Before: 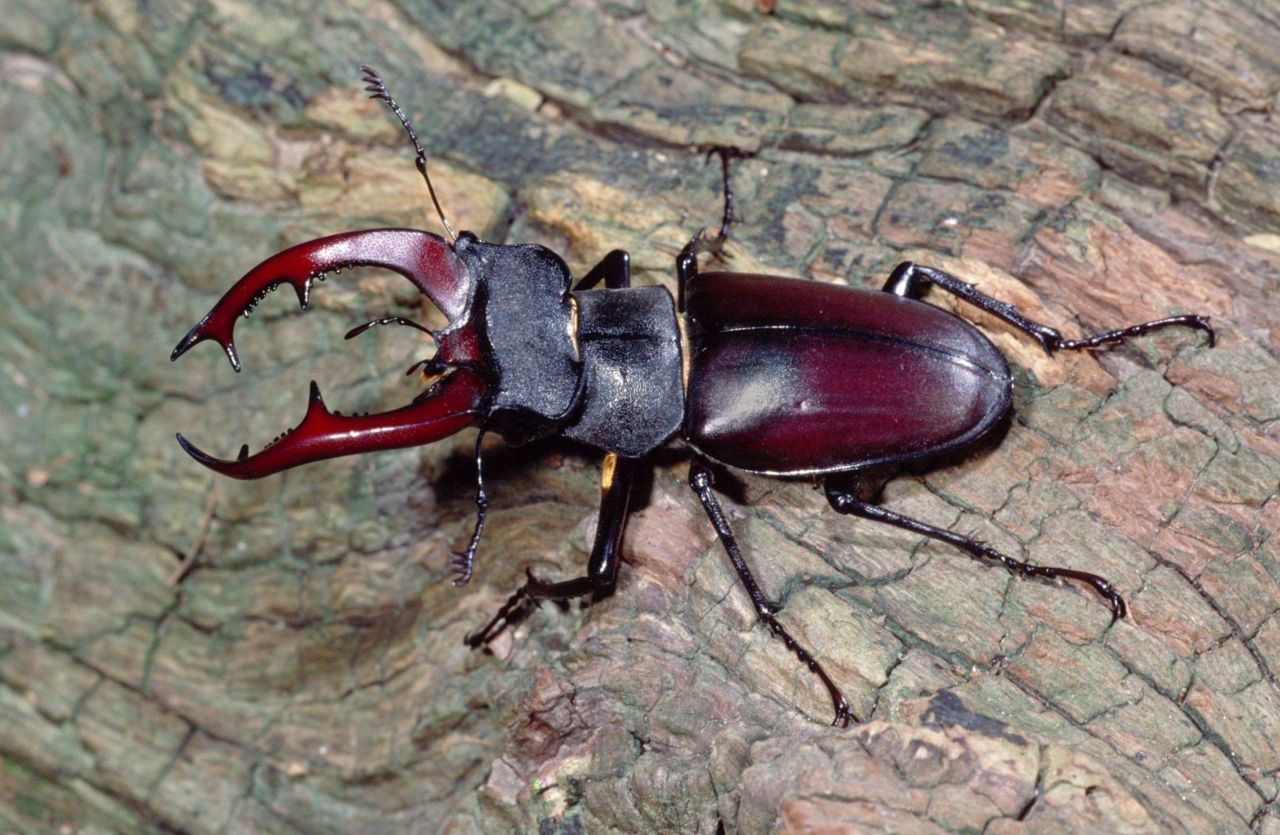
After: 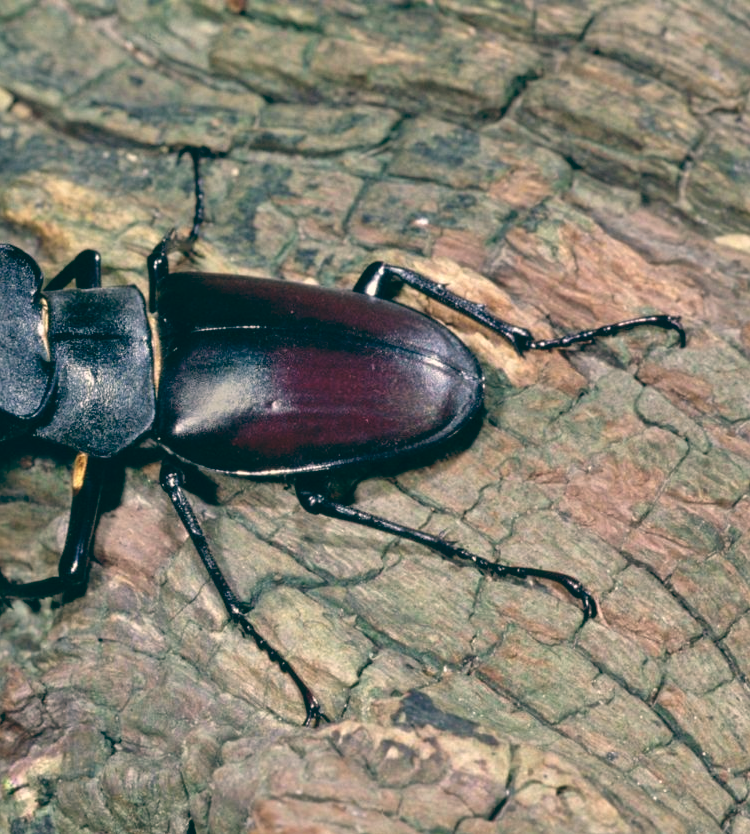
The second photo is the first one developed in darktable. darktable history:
crop: left 41.402%
shadows and highlights: low approximation 0.01, soften with gaussian
color balance: lift [1.005, 0.99, 1.007, 1.01], gamma [1, 0.979, 1.011, 1.021], gain [0.923, 1.098, 1.025, 0.902], input saturation 90.45%, contrast 7.73%, output saturation 105.91%
